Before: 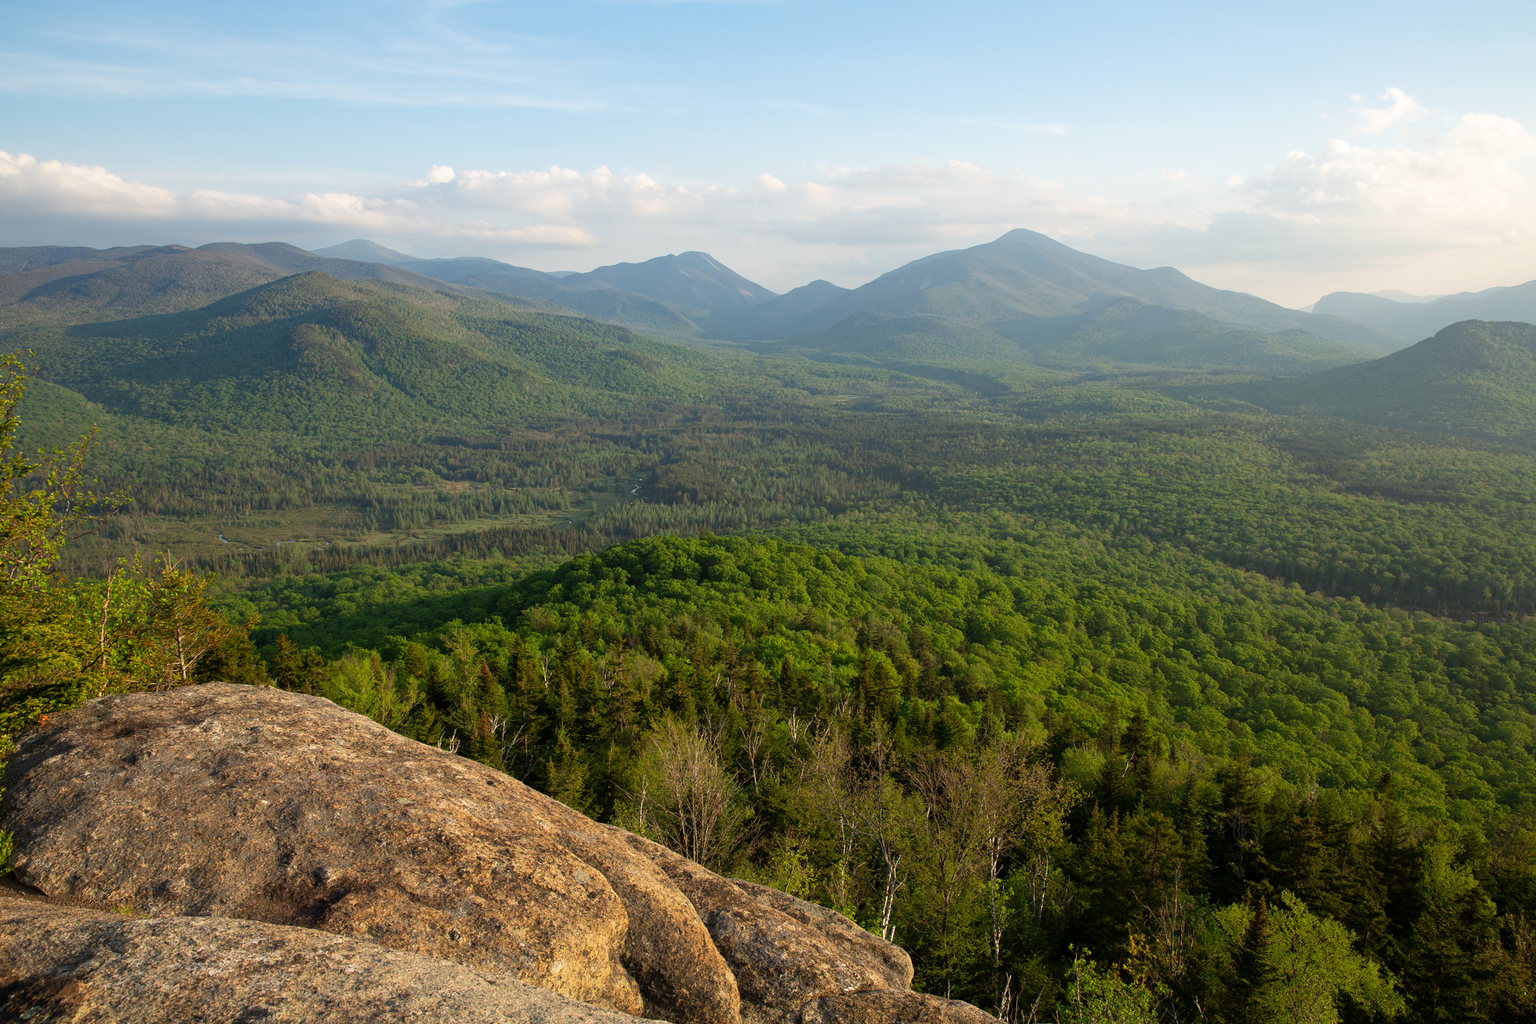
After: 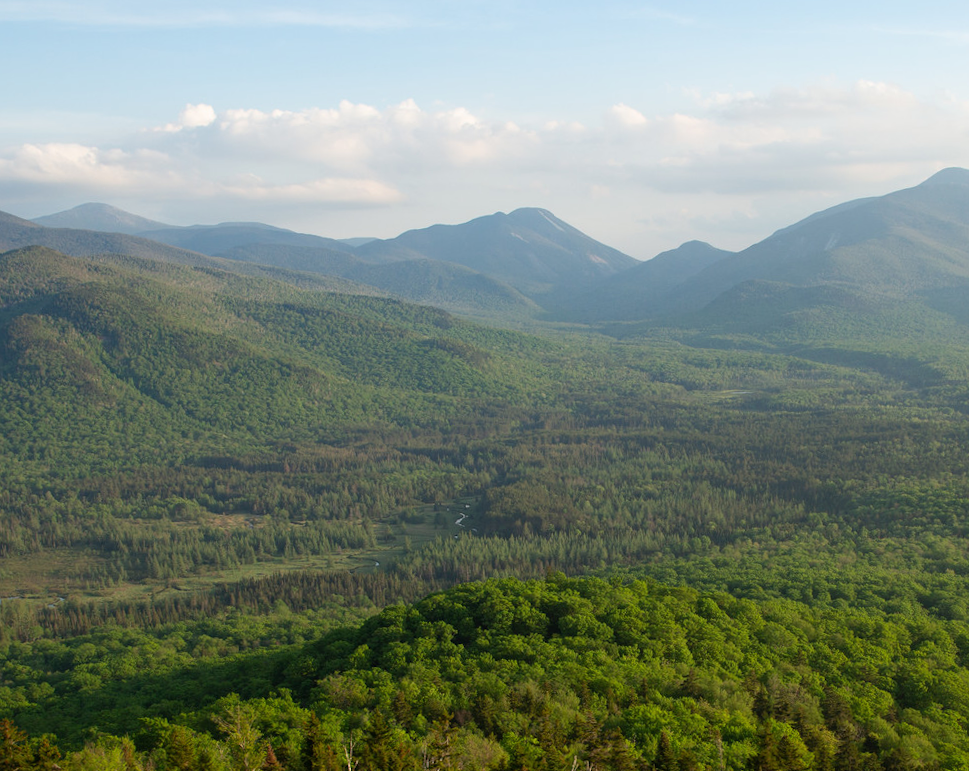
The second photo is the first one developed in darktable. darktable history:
crop: left 17.835%, top 7.675%, right 32.881%, bottom 32.213%
rotate and perspective: rotation -1.42°, crop left 0.016, crop right 0.984, crop top 0.035, crop bottom 0.965
tone equalizer: on, module defaults
